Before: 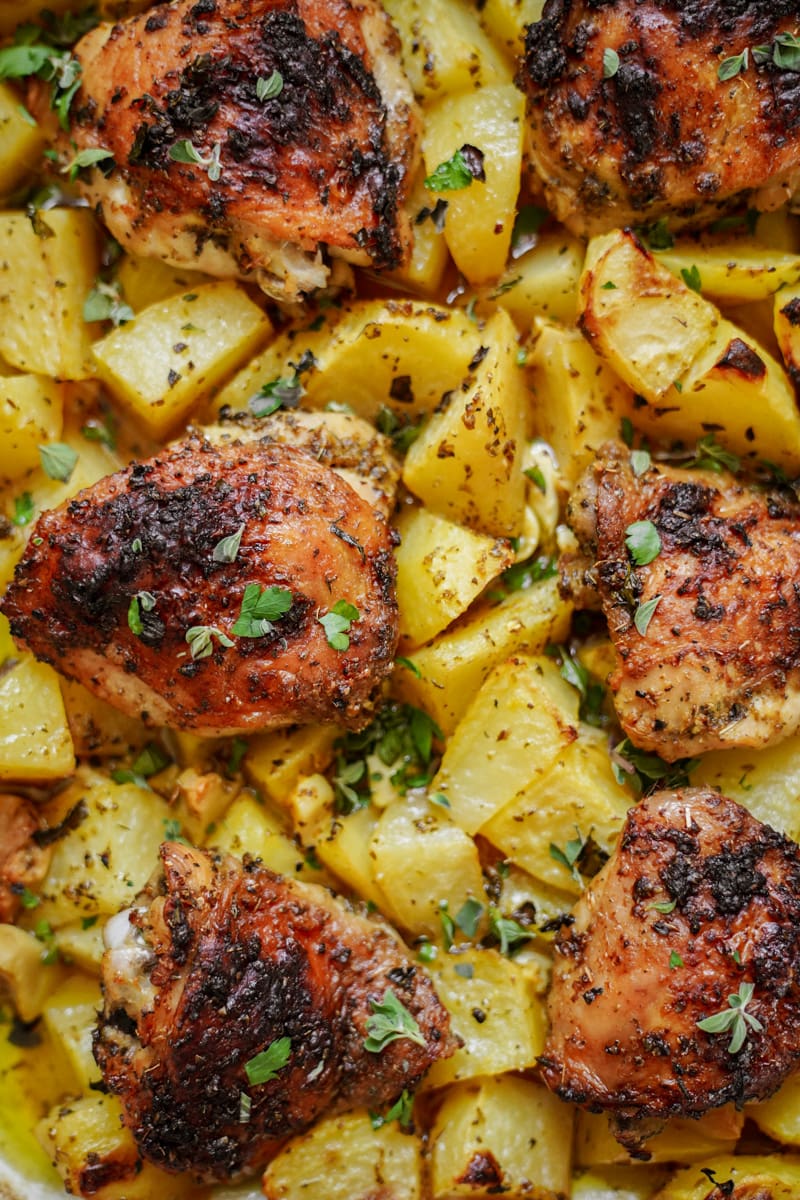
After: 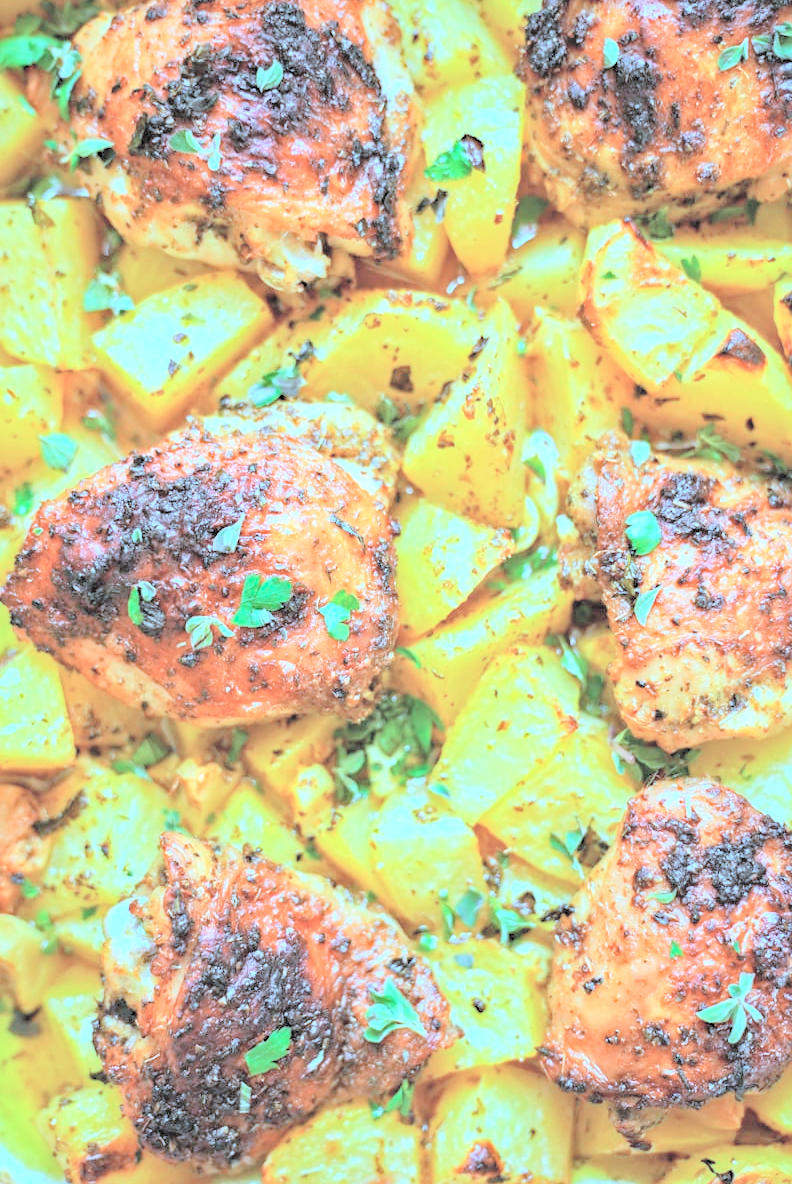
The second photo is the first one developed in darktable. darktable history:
exposure: exposure 0.609 EV, compensate exposure bias true, compensate highlight preservation false
haze removal: strength 0.278, distance 0.255, adaptive false
local contrast: mode bilateral grid, contrast 28, coarseness 15, detail 116%, midtone range 0.2
color calibration: illuminant custom, x 0.433, y 0.394, temperature 3126.52 K
crop: top 0.881%, right 0.111%
contrast brightness saturation: brightness 0.99
